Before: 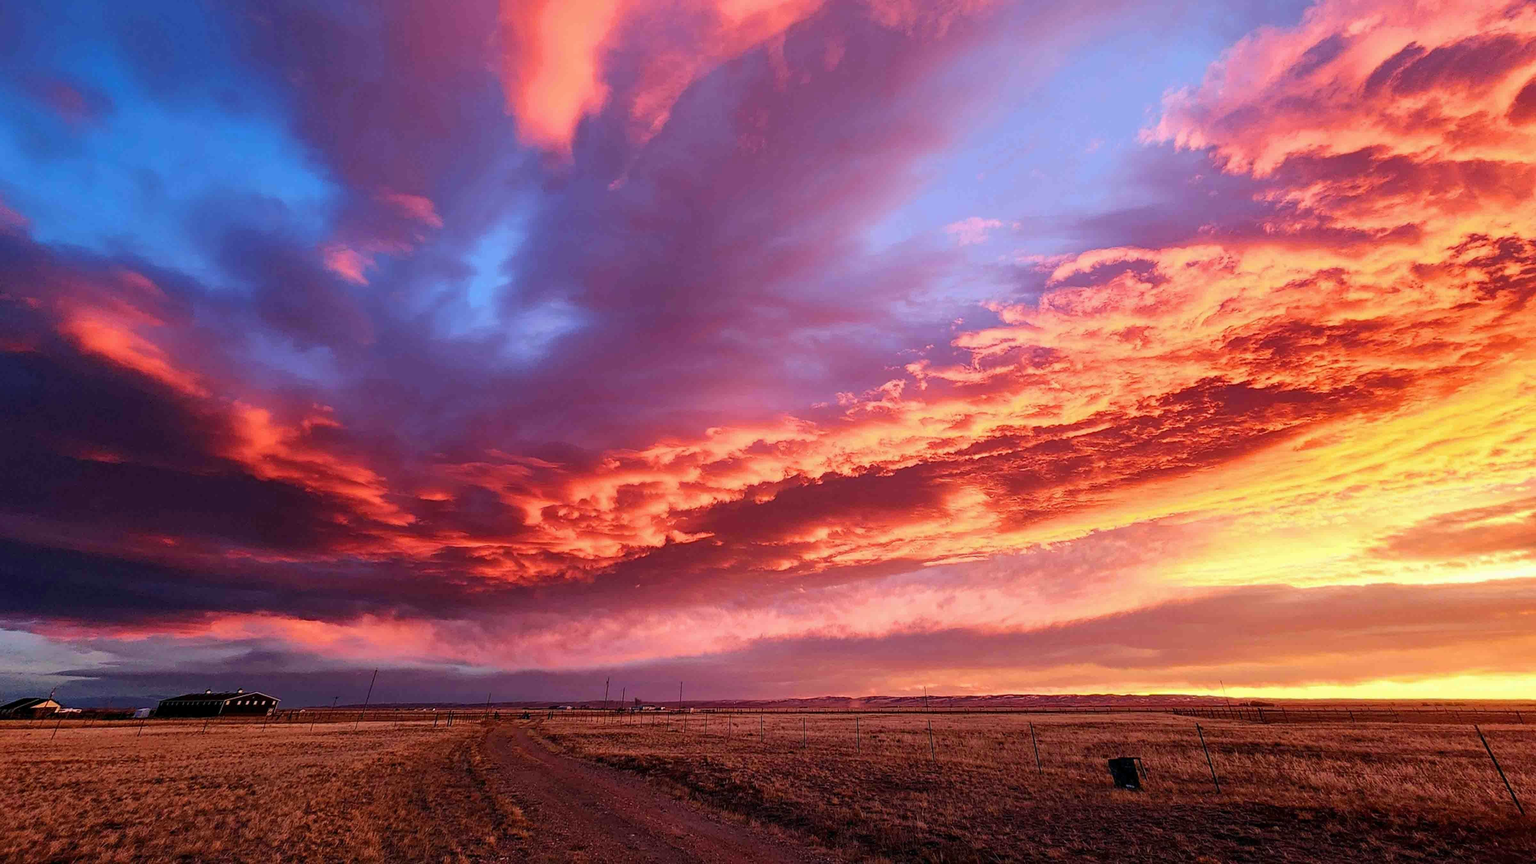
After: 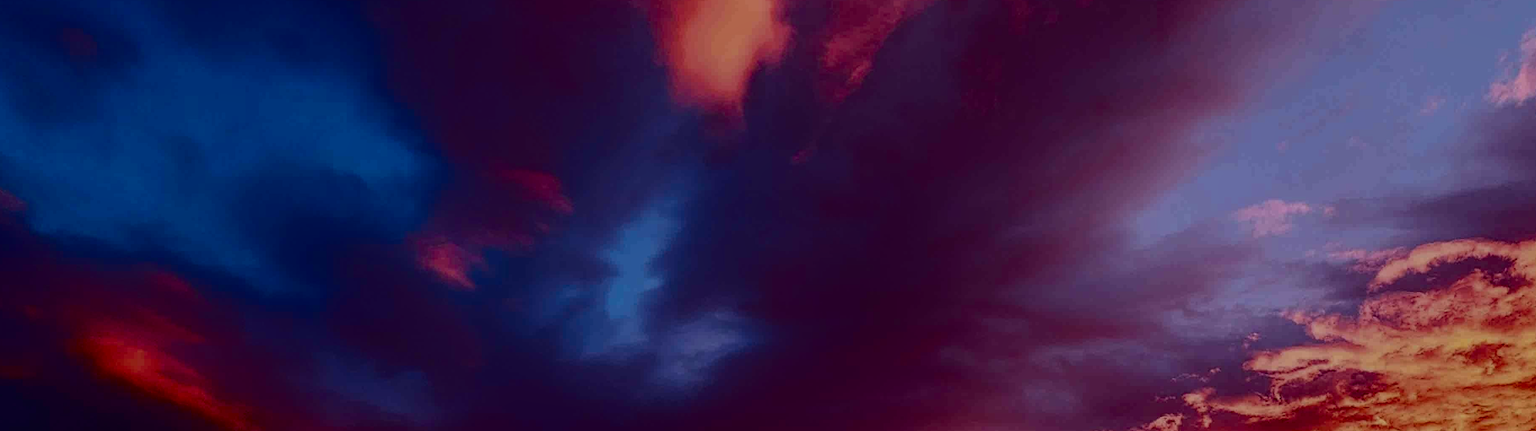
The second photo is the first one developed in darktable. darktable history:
crop: left 0.569%, top 7.637%, right 23.465%, bottom 54.318%
local contrast: detail 130%
color balance rgb: perceptual saturation grading › global saturation 19.416%
shadows and highlights: shadows -63.81, white point adjustment -5.24, highlights 59.98
exposure: exposure -1.377 EV, compensate highlight preservation false
tone curve: curves: ch0 [(0, 0) (0.003, 0.082) (0.011, 0.082) (0.025, 0.088) (0.044, 0.088) (0.069, 0.093) (0.1, 0.101) (0.136, 0.109) (0.177, 0.129) (0.224, 0.155) (0.277, 0.214) (0.335, 0.289) (0.399, 0.378) (0.468, 0.476) (0.543, 0.589) (0.623, 0.713) (0.709, 0.826) (0.801, 0.908) (0.898, 0.98) (1, 1)], color space Lab, independent channels, preserve colors none
